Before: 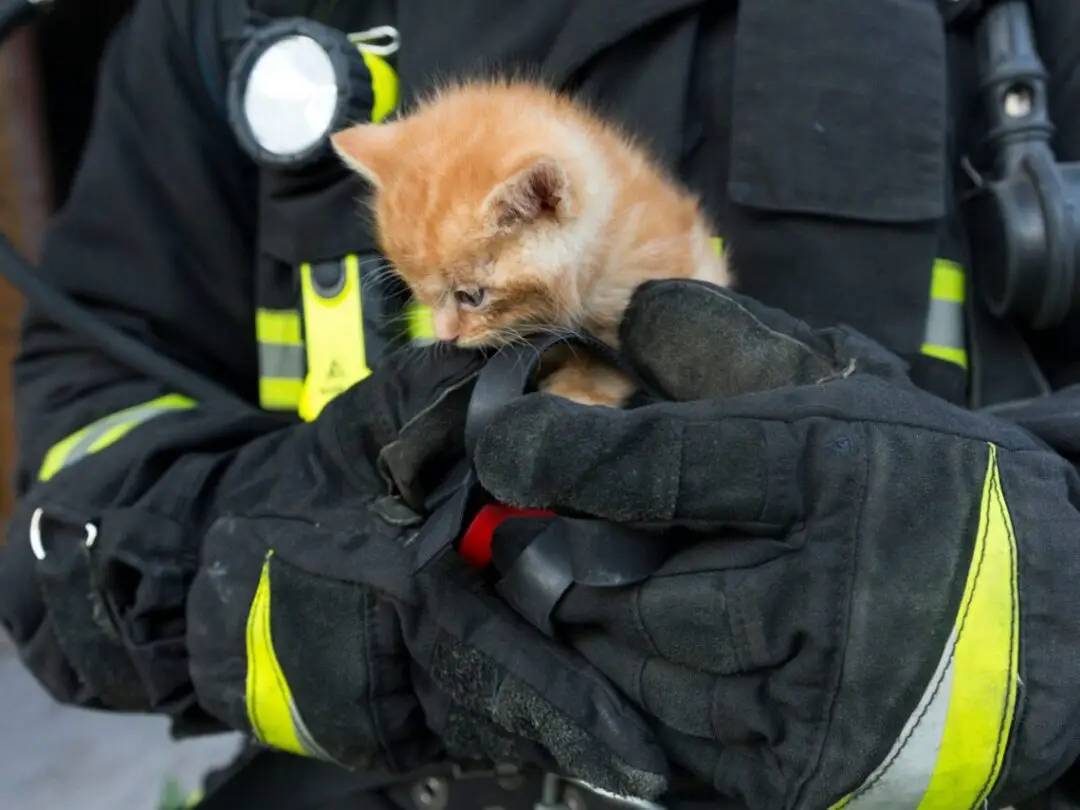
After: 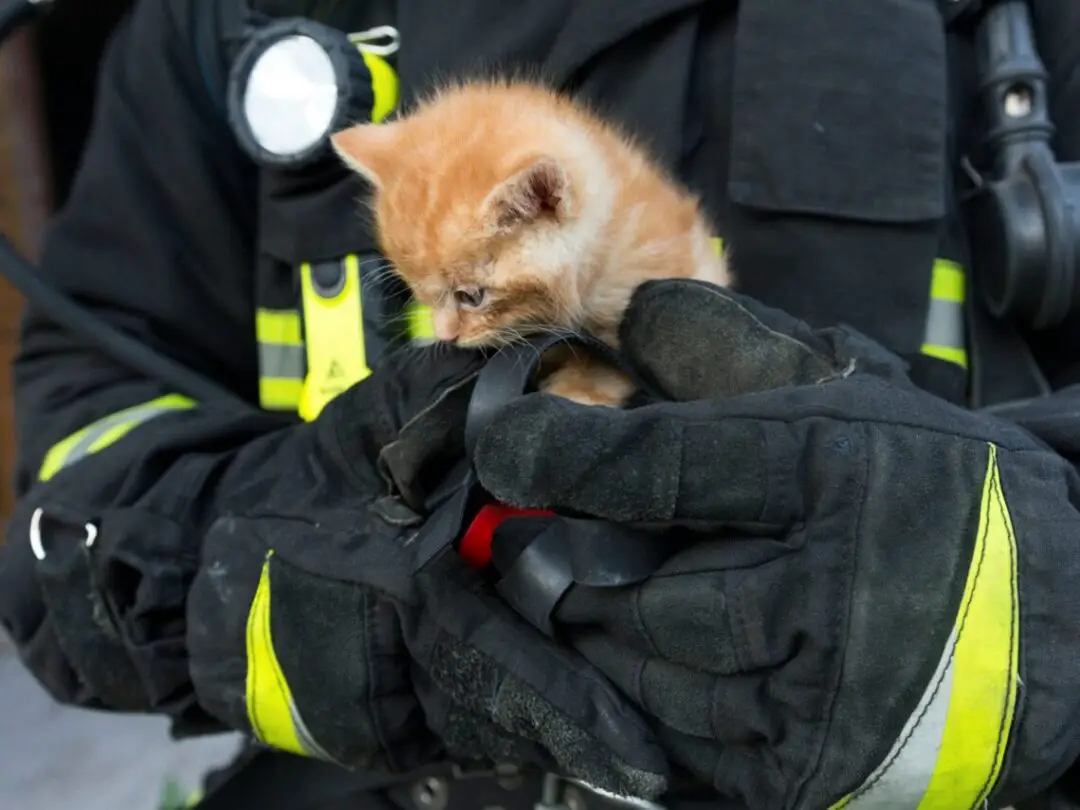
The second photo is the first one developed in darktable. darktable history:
contrast brightness saturation: contrast 0.073
